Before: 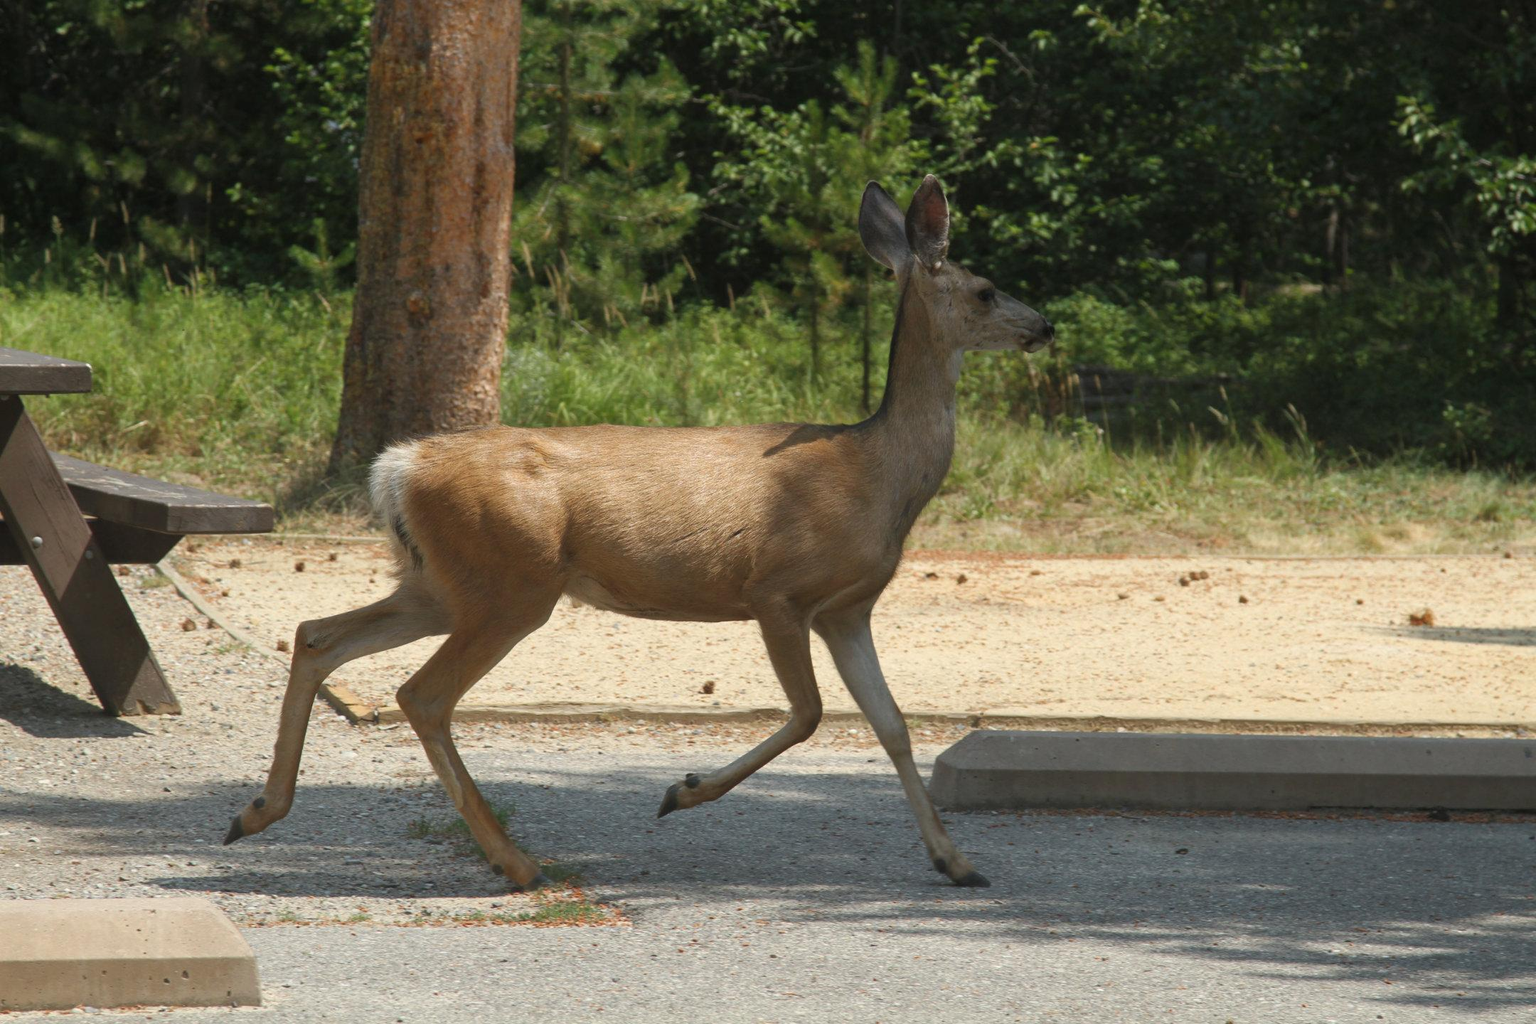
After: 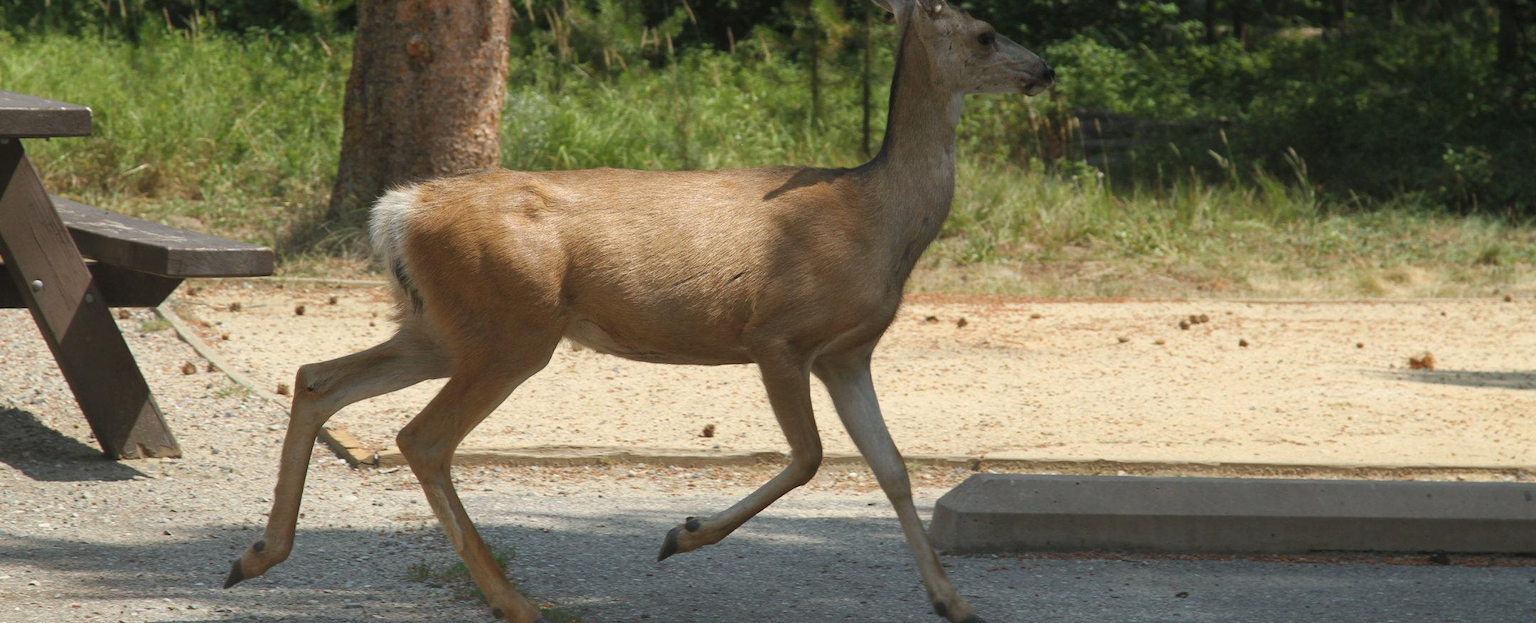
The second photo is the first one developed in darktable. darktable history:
crop and rotate: top 25.084%, bottom 13.971%
